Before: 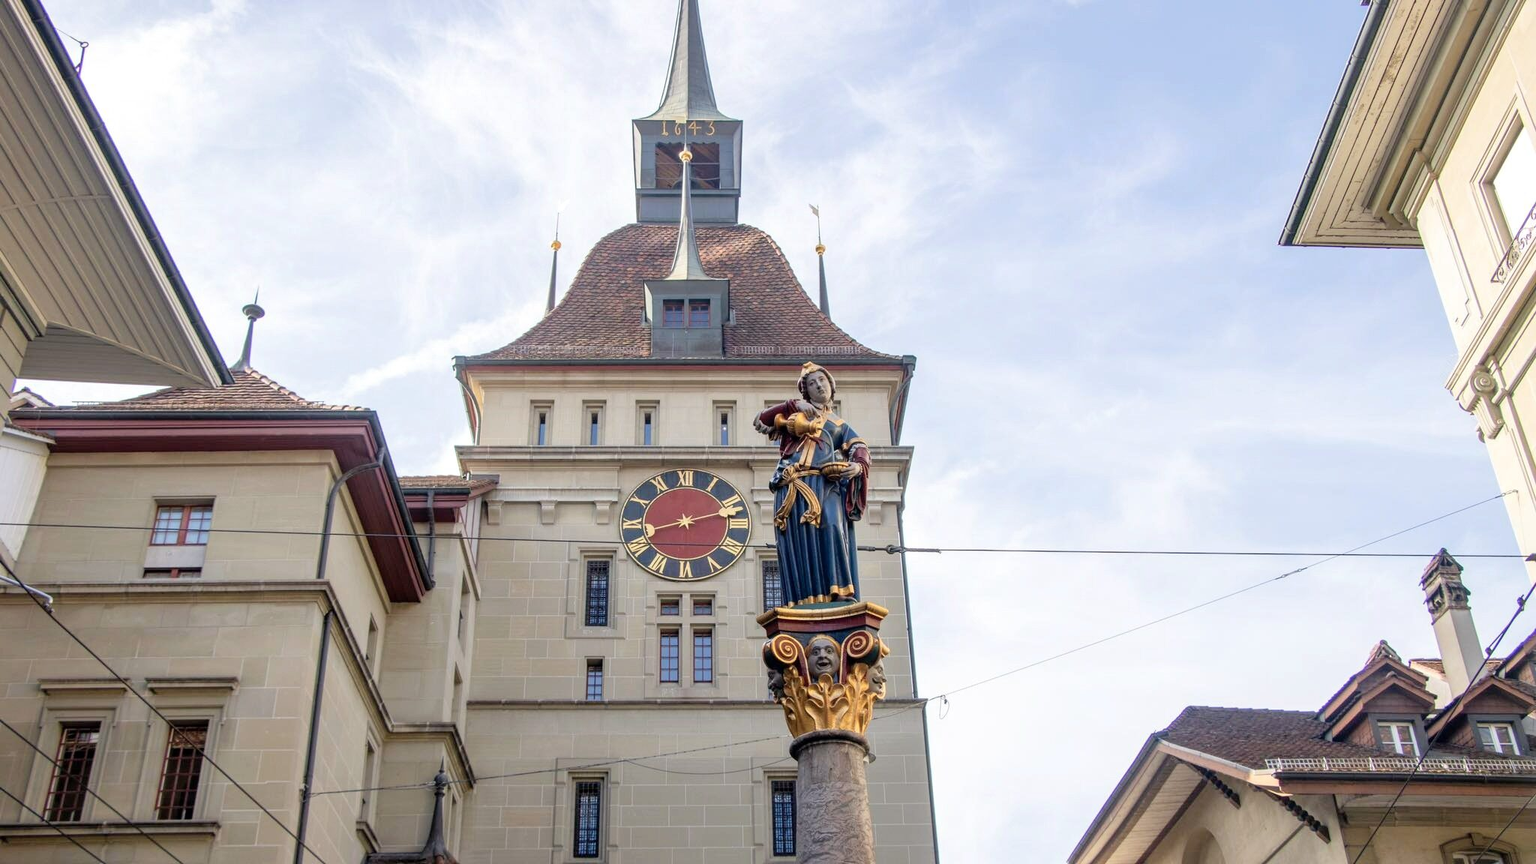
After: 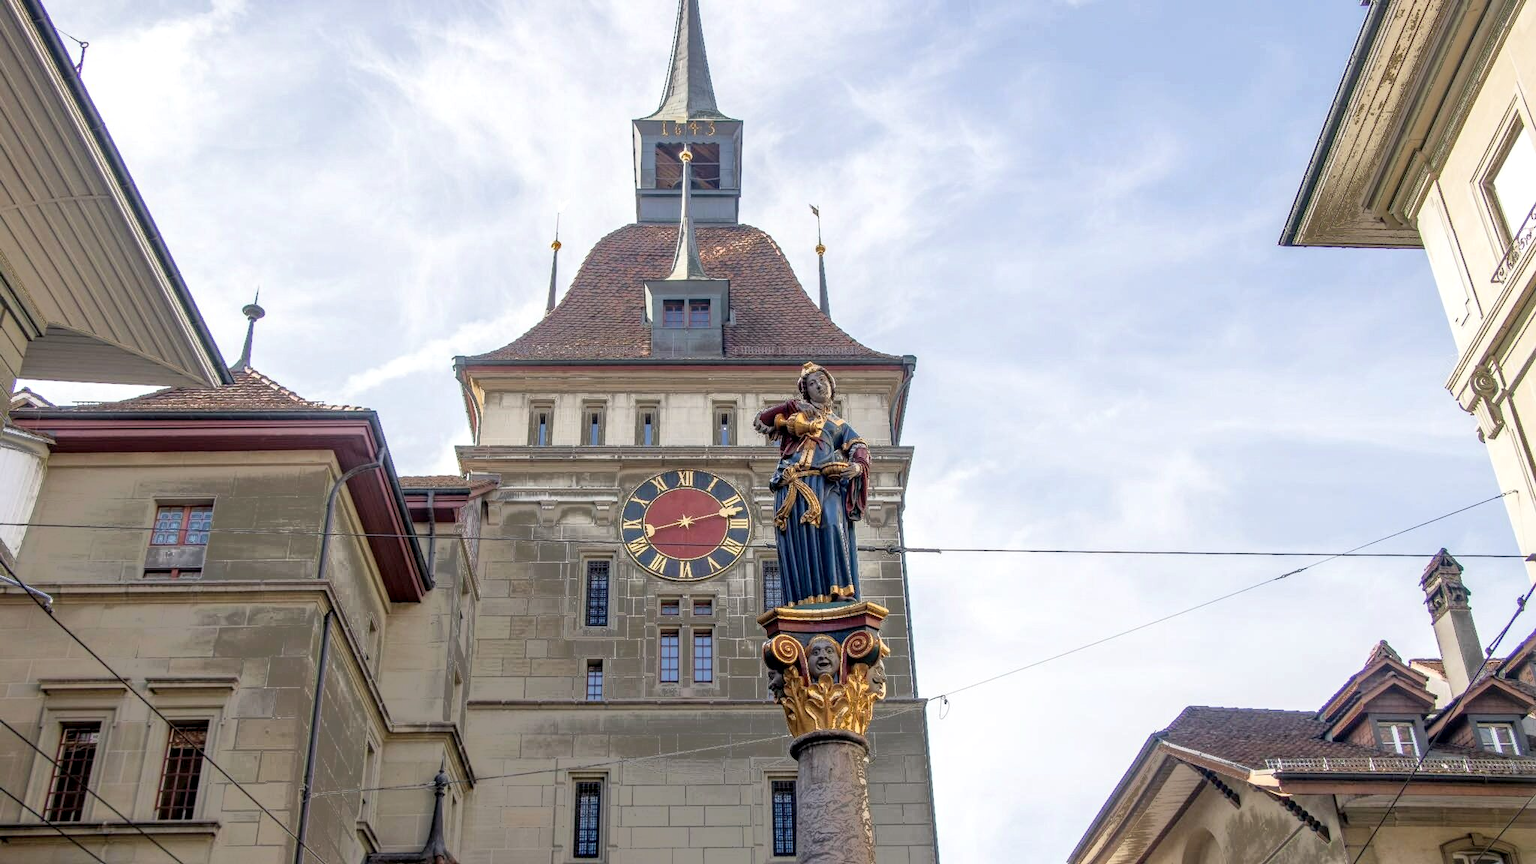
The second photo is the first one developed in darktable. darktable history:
local contrast: on, module defaults
fill light: exposure -0.73 EV, center 0.69, width 2.2
